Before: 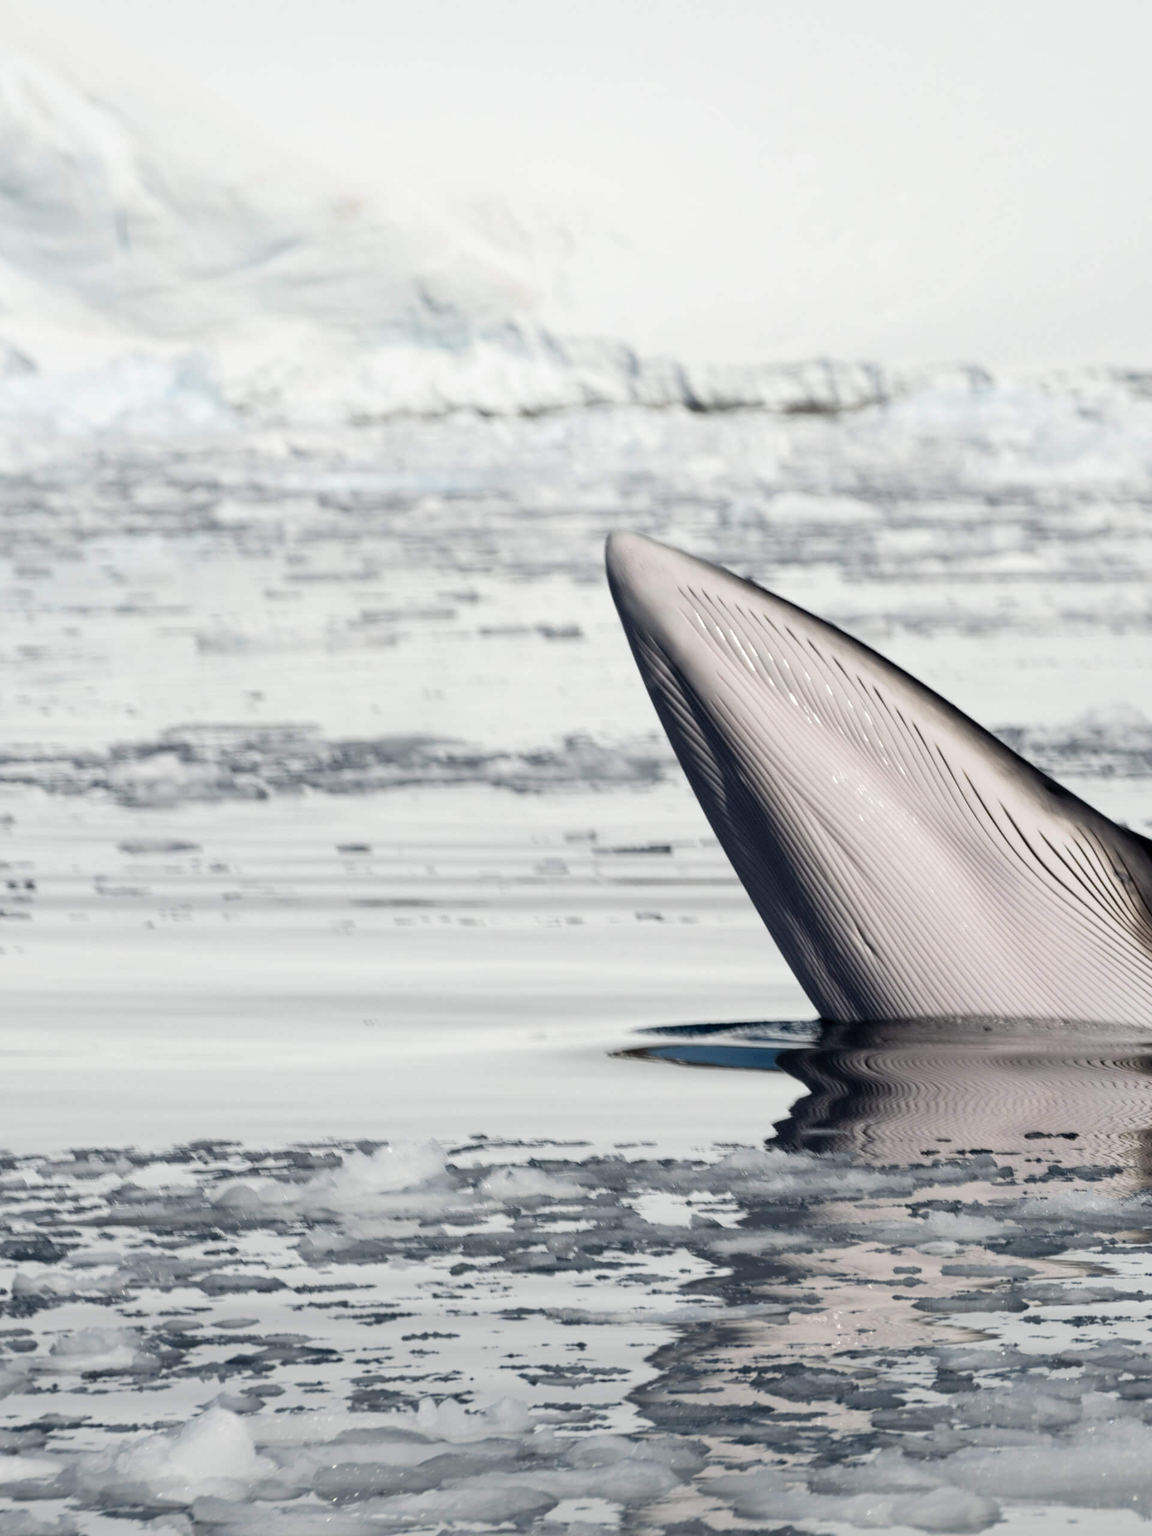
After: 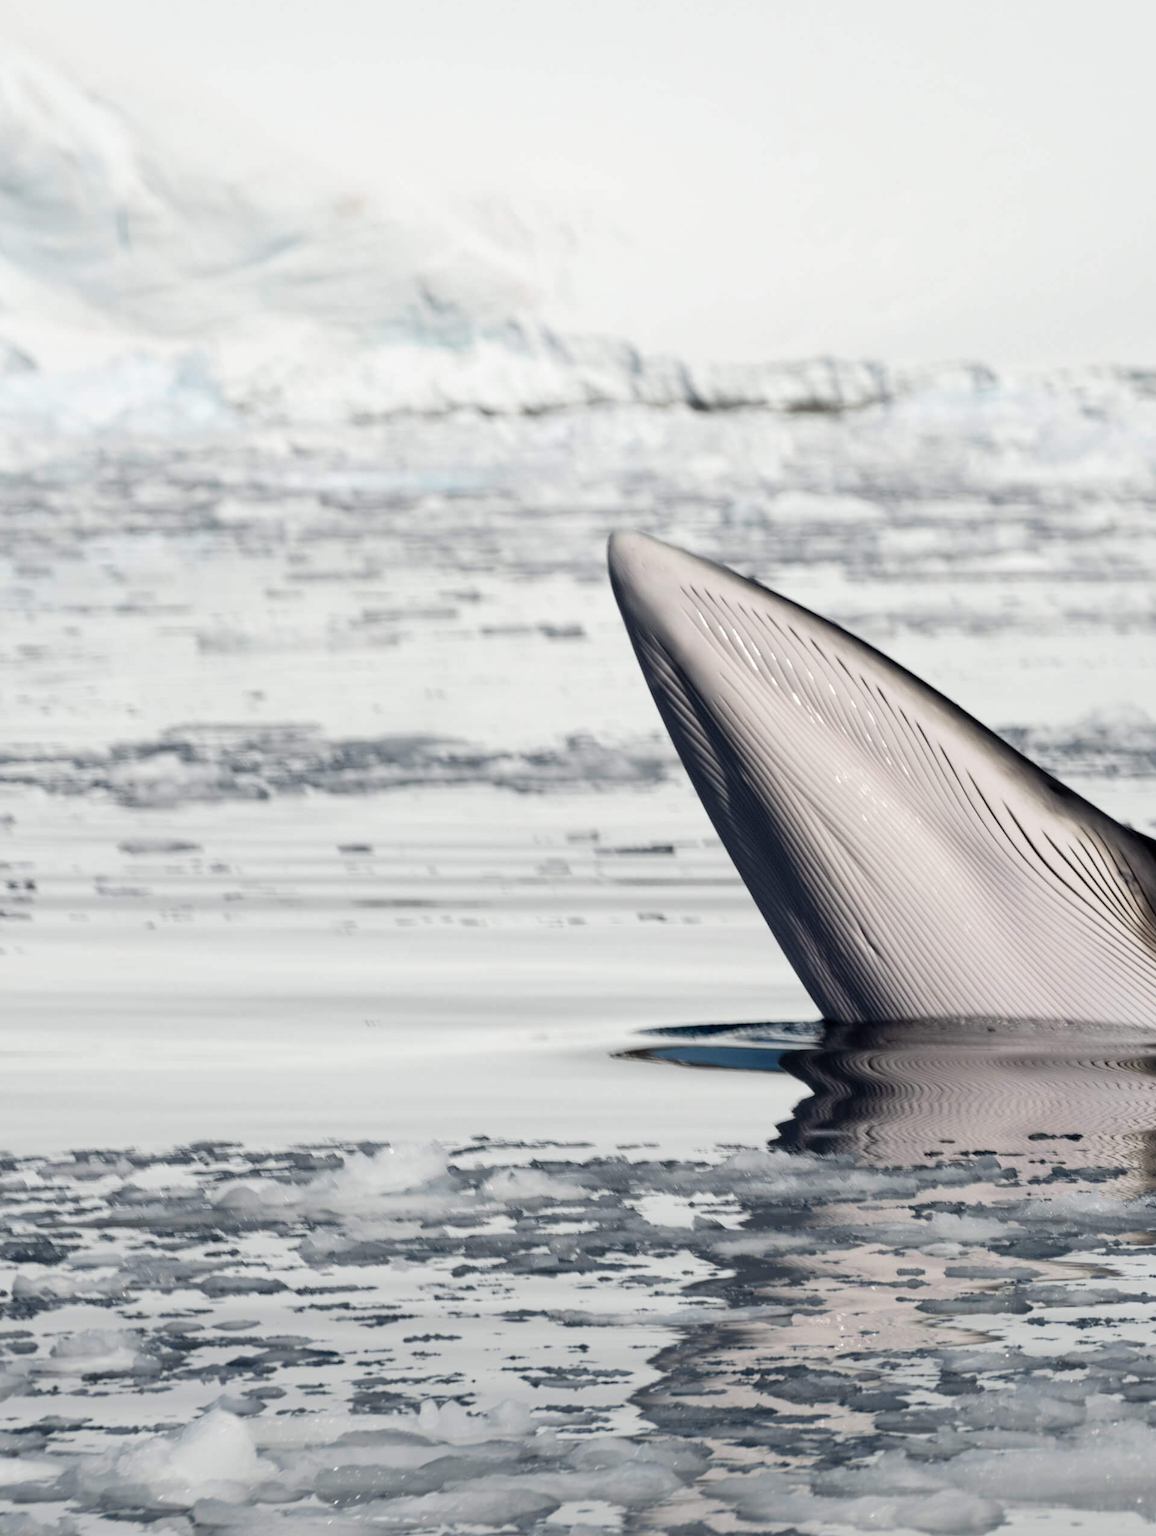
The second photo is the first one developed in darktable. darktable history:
crop: top 0.221%, bottom 0.114%
